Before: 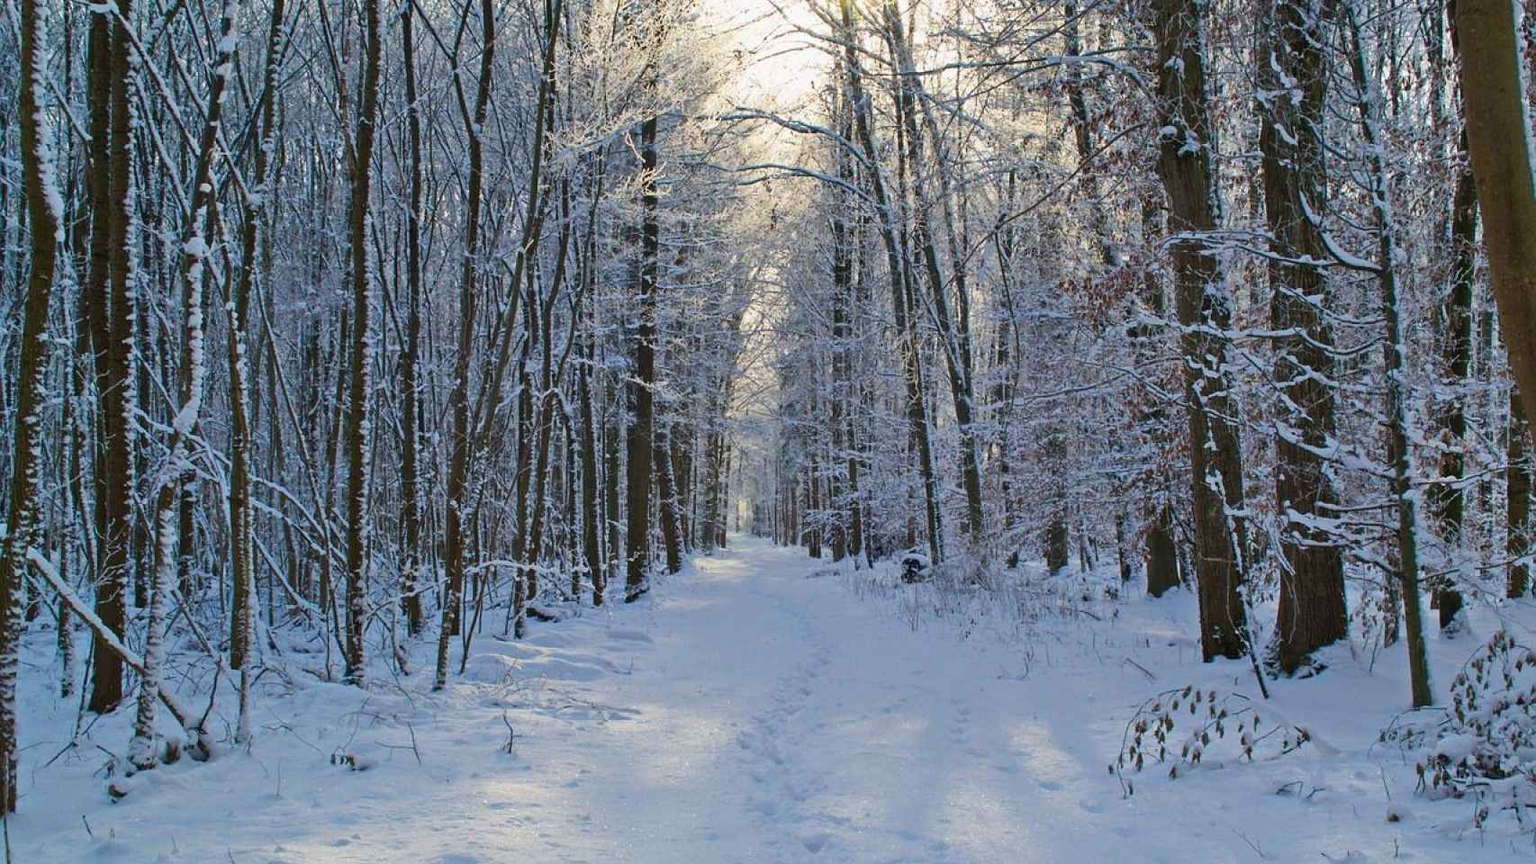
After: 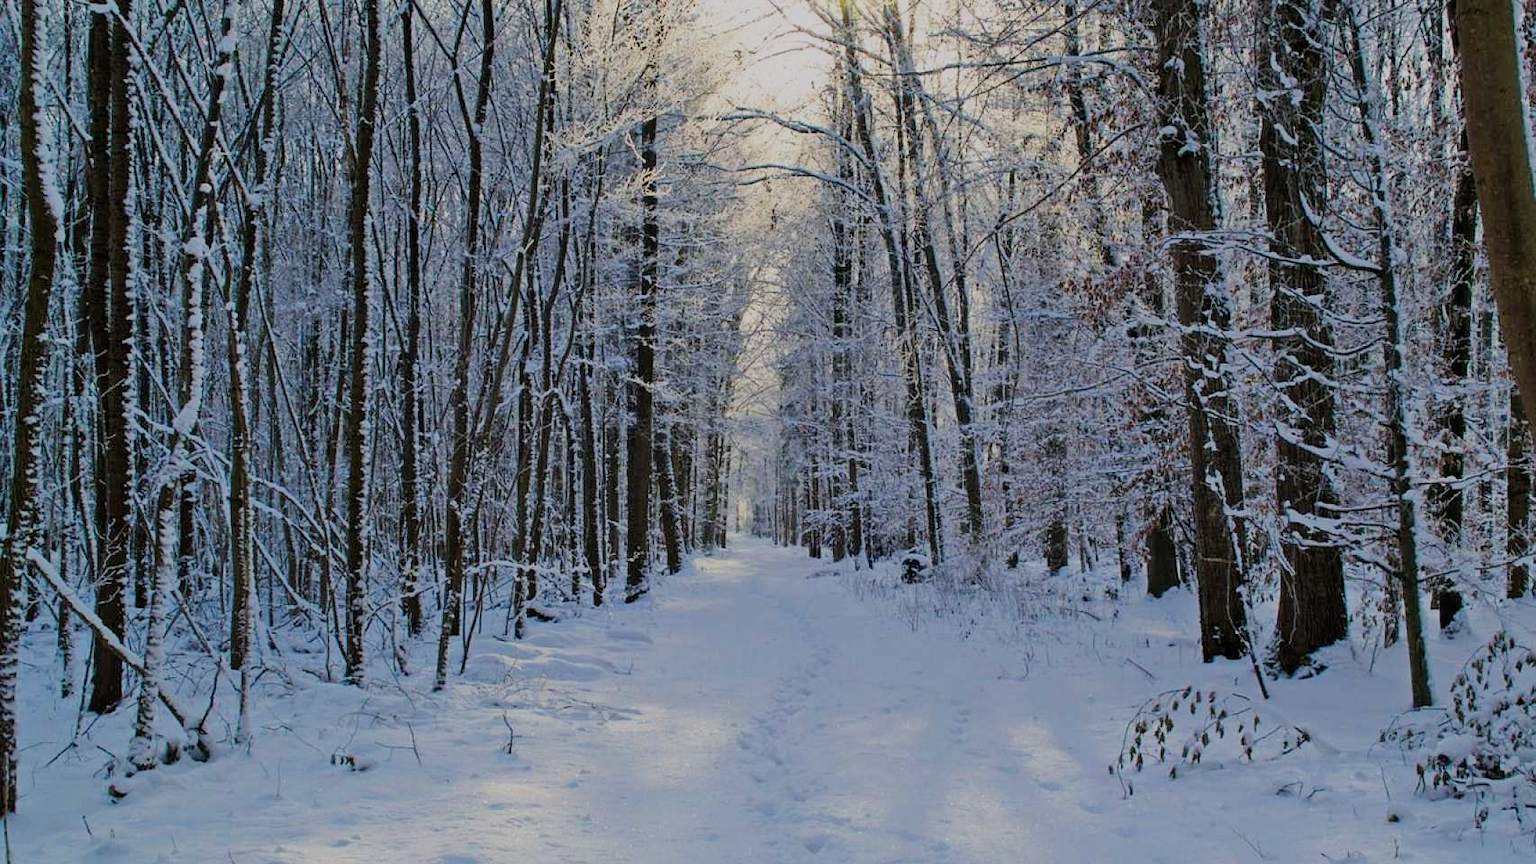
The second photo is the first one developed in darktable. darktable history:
filmic rgb: black relative exposure -6.93 EV, white relative exposure 5.66 EV, hardness 2.84
